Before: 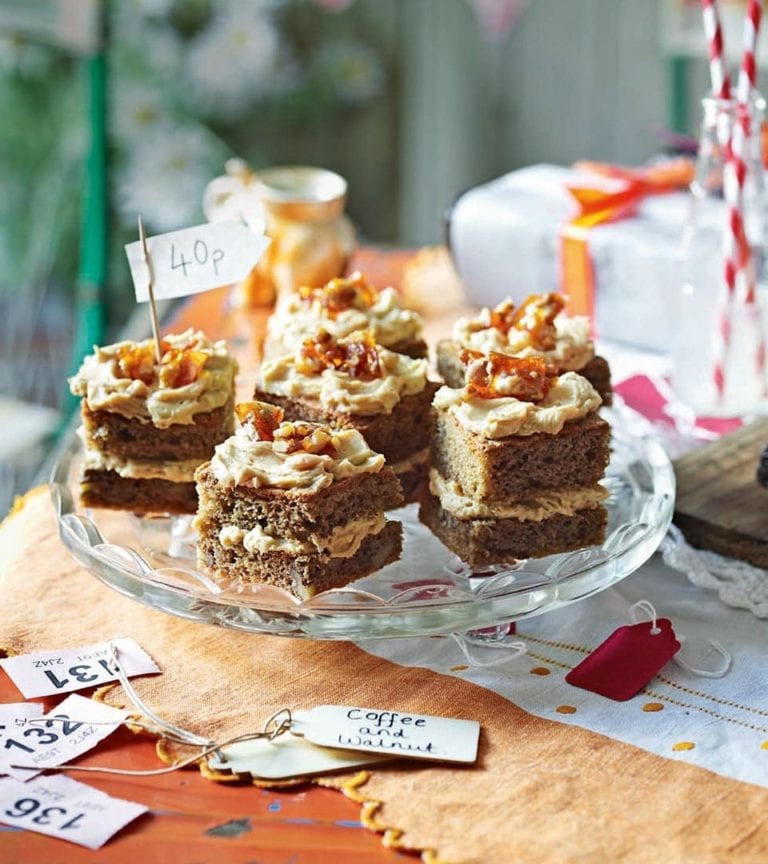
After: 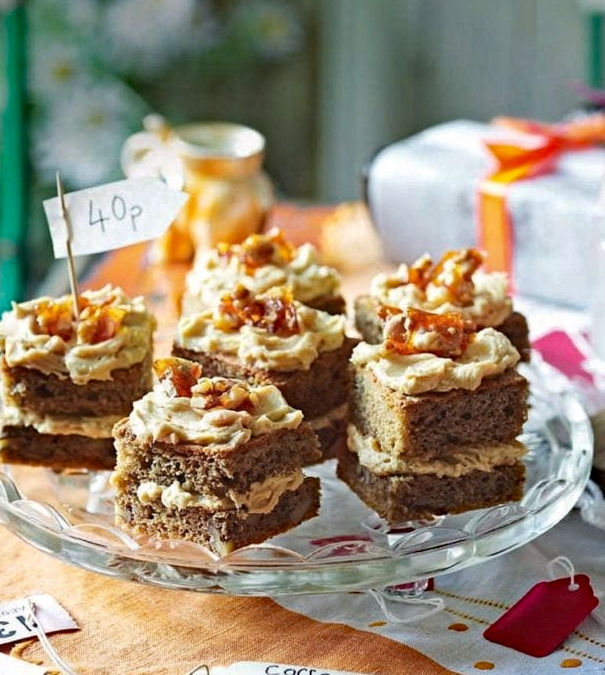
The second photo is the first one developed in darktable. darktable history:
crop and rotate: left 10.77%, top 5.1%, right 10.41%, bottom 16.76%
shadows and highlights: shadows 30.86, highlights 0, soften with gaussian
haze removal: strength 0.29, distance 0.25, compatibility mode true, adaptive false
